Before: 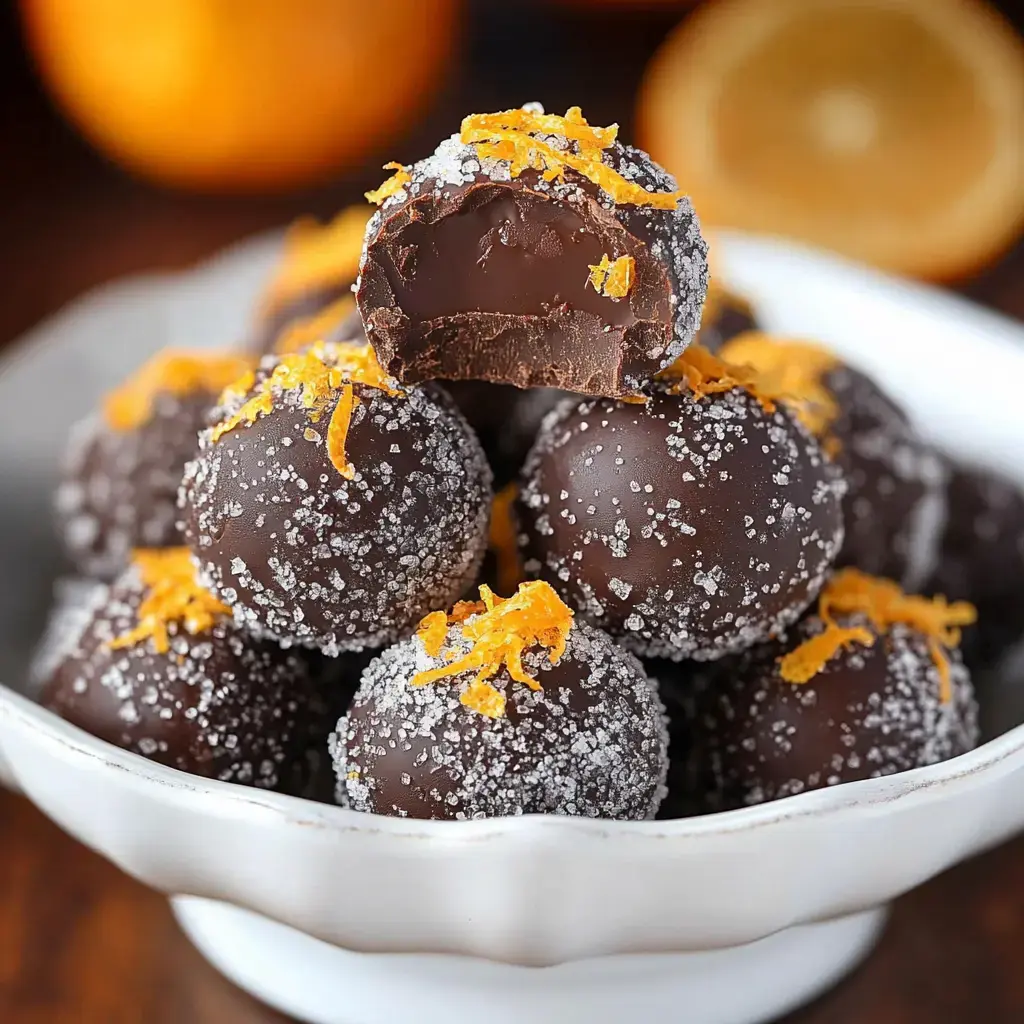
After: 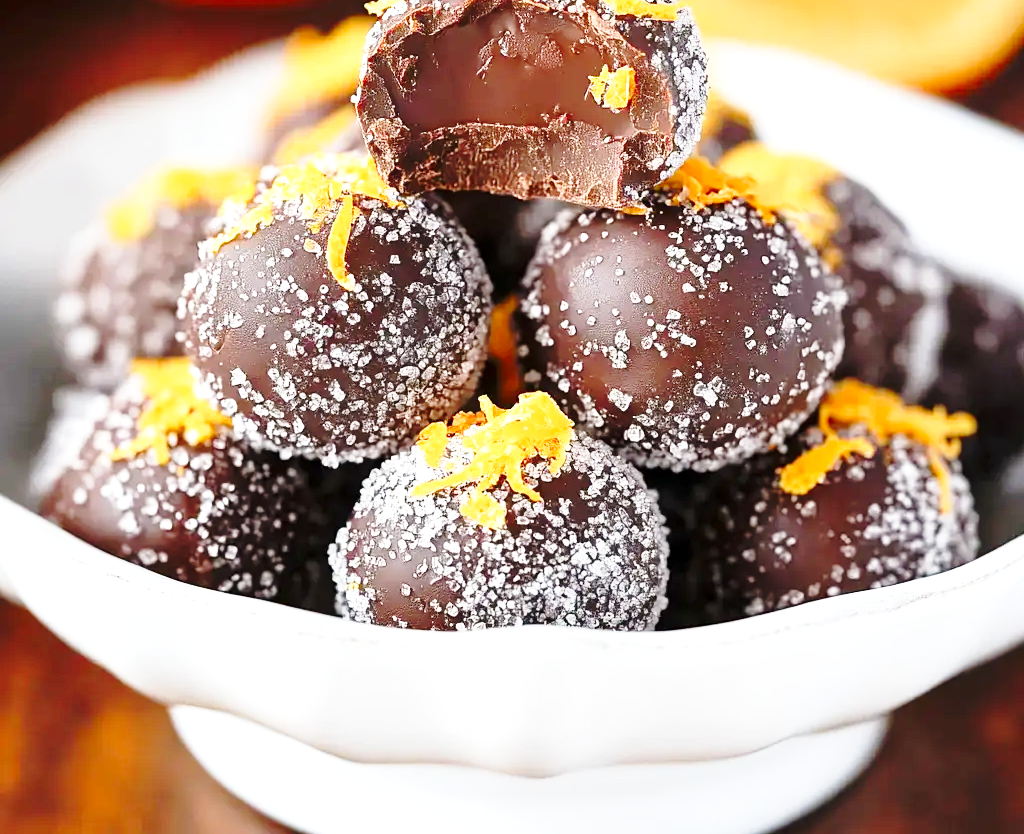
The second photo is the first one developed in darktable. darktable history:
exposure: black level correction 0.001, exposure 0.5 EV, compensate exposure bias true, compensate highlight preservation false
crop and rotate: top 18.507%
base curve: curves: ch0 [(0, 0) (0.032, 0.037) (0.105, 0.228) (0.435, 0.76) (0.856, 0.983) (1, 1)], preserve colors none
